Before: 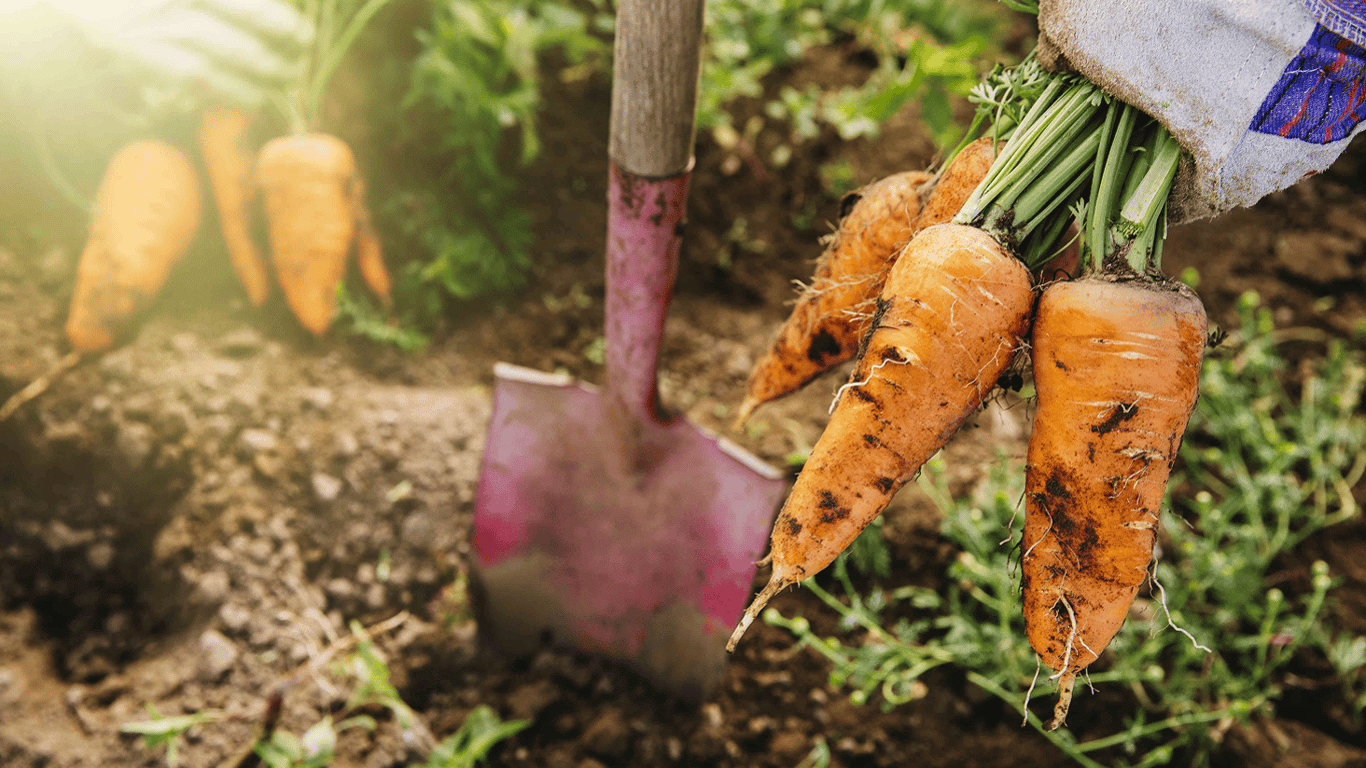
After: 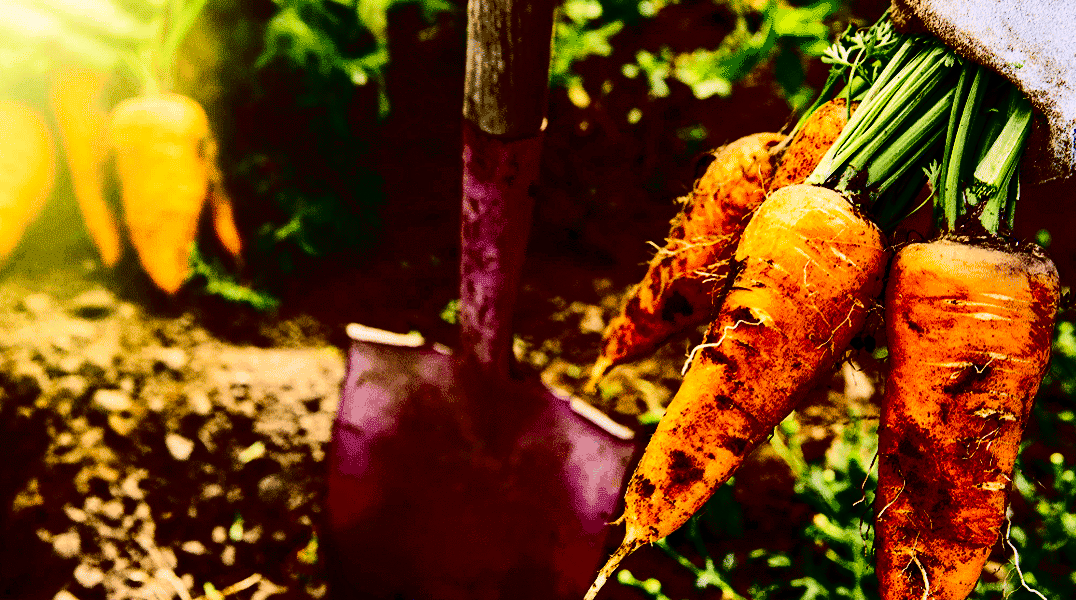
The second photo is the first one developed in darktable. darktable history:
contrast brightness saturation: contrast 0.77, brightness -1, saturation 1
crop and rotate: left 10.77%, top 5.1%, right 10.41%, bottom 16.76%
